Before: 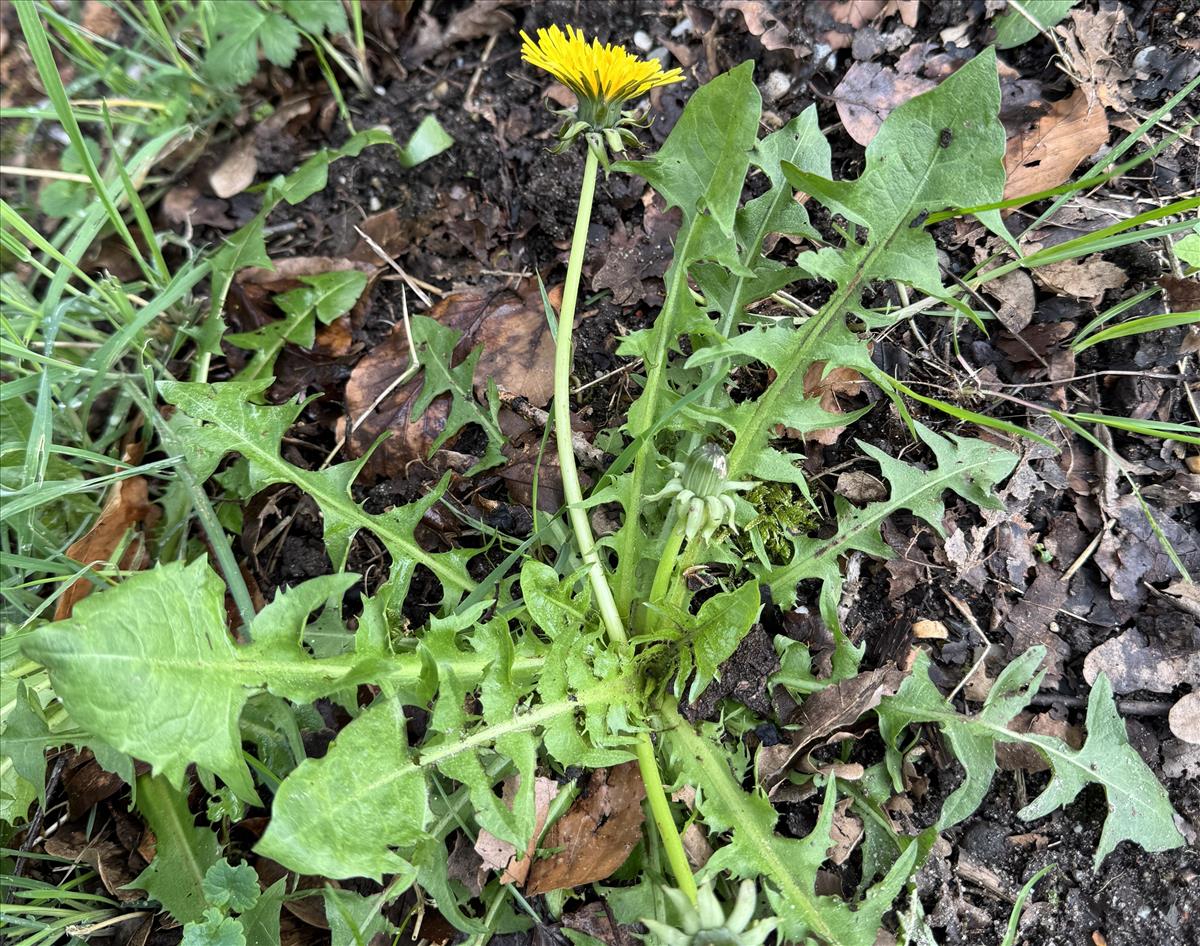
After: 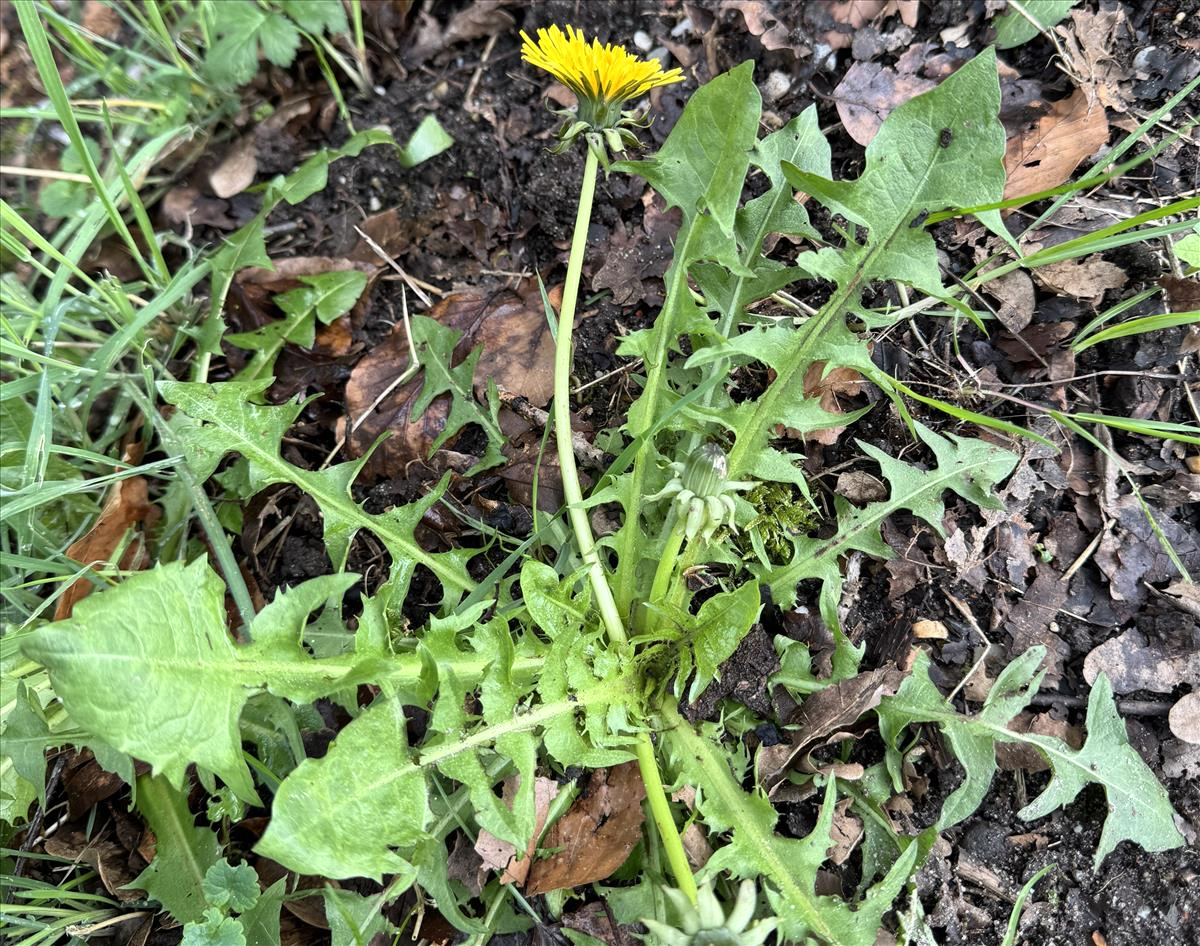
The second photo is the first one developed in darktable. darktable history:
color zones: curves: ch0 [(0, 0.558) (0.143, 0.548) (0.286, 0.447) (0.429, 0.259) (0.571, 0.5) (0.714, 0.5) (0.857, 0.593) (1, 0.558)]; ch1 [(0, 0.543) (0.01, 0.544) (0.12, 0.492) (0.248, 0.458) (0.5, 0.534) (0.748, 0.5) (0.99, 0.469) (1, 0.543)]; ch2 [(0, 0.507) (0.143, 0.522) (0.286, 0.505) (0.429, 0.5) (0.571, 0.5) (0.714, 0.5) (0.857, 0.5) (1, 0.507)], mix -121.15%
